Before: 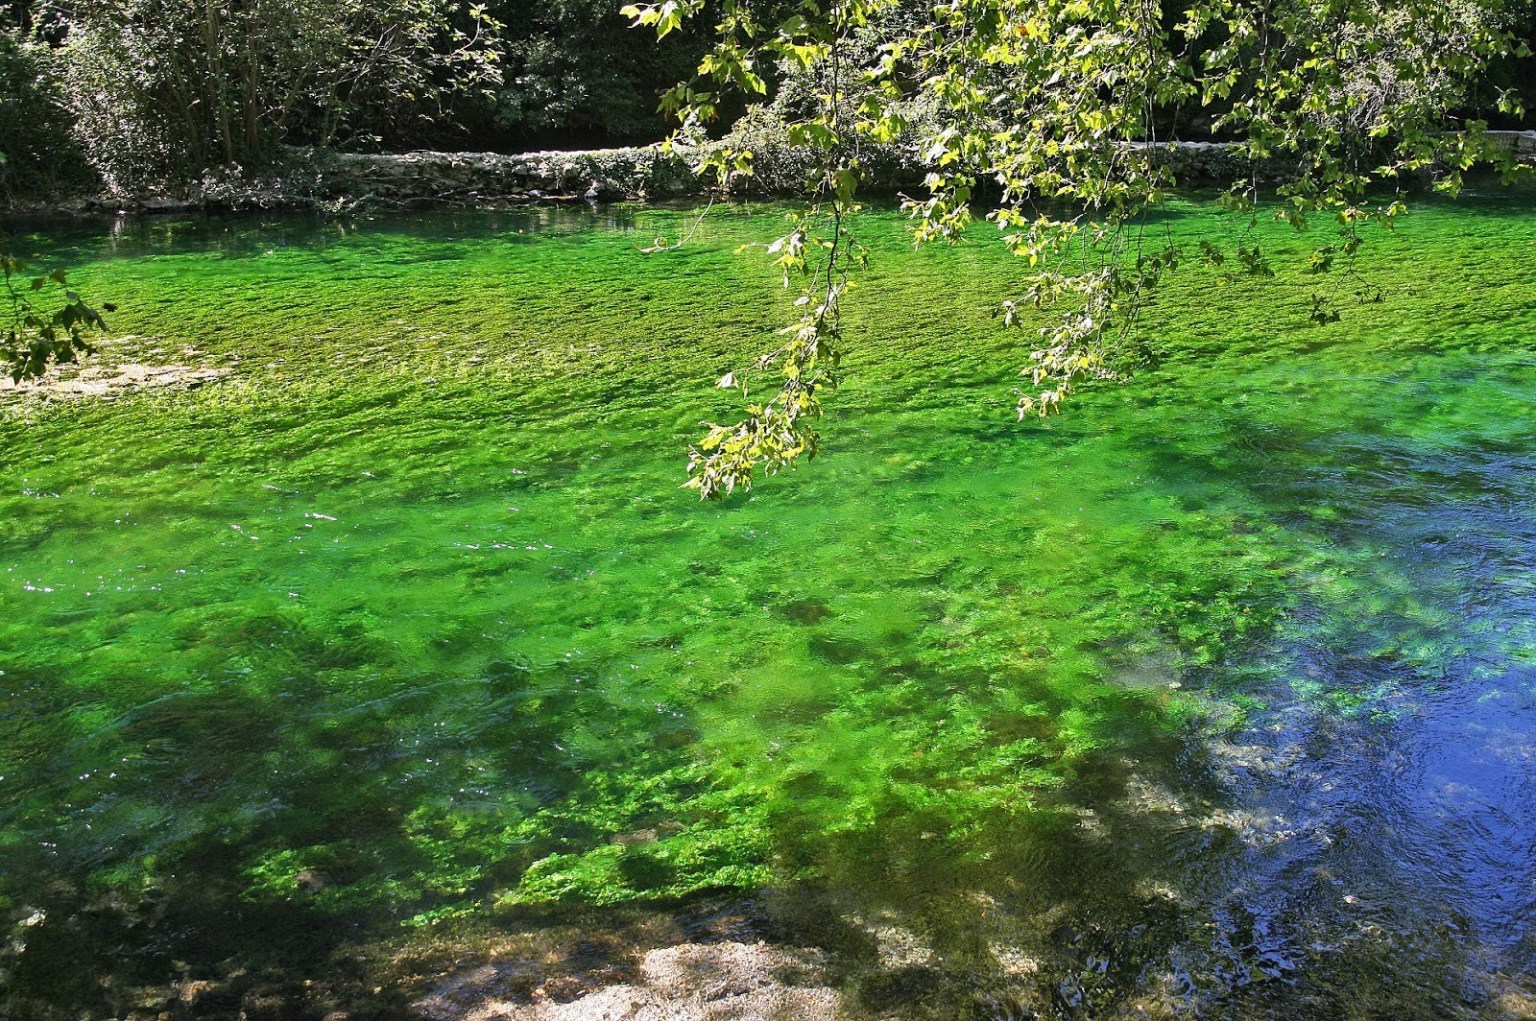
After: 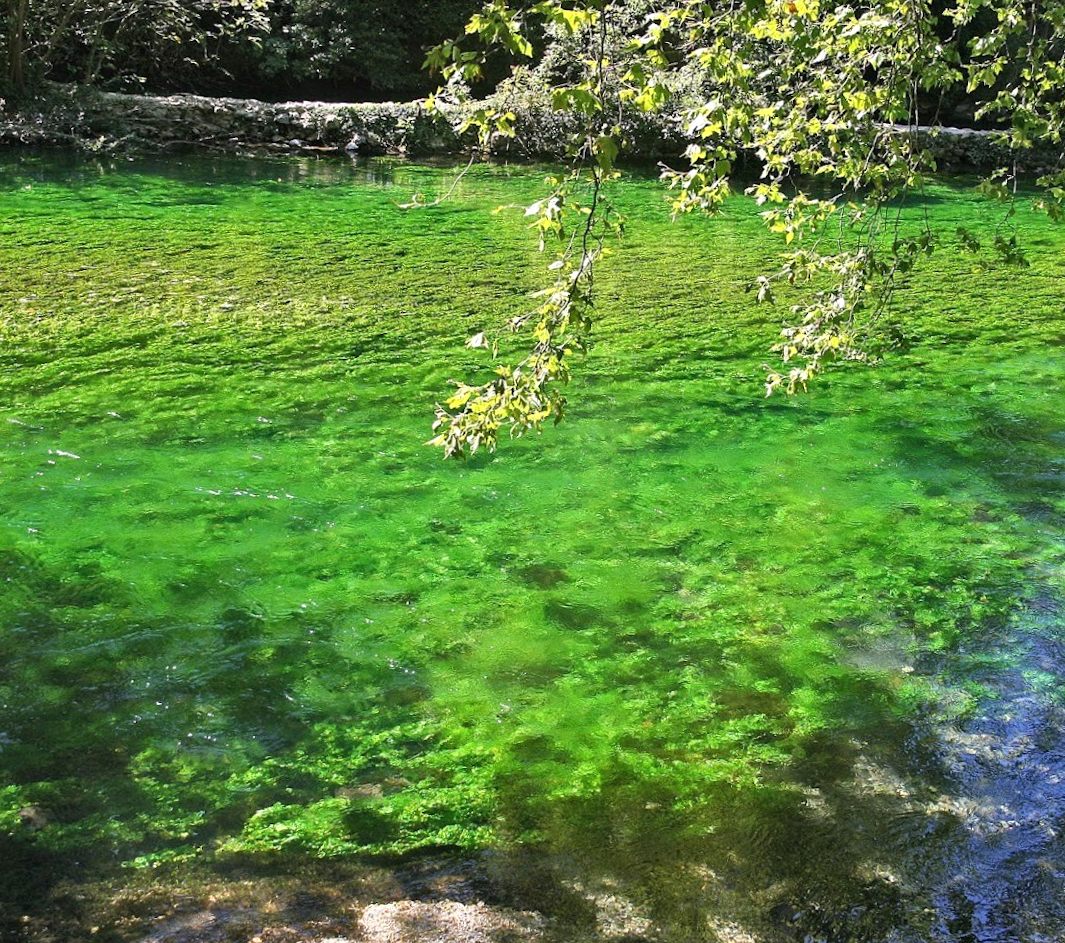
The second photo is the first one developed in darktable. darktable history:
crop and rotate: angle -3.16°, left 14.093%, top 0.024%, right 10.897%, bottom 0.049%
exposure: exposure 0.201 EV, compensate highlight preservation false
